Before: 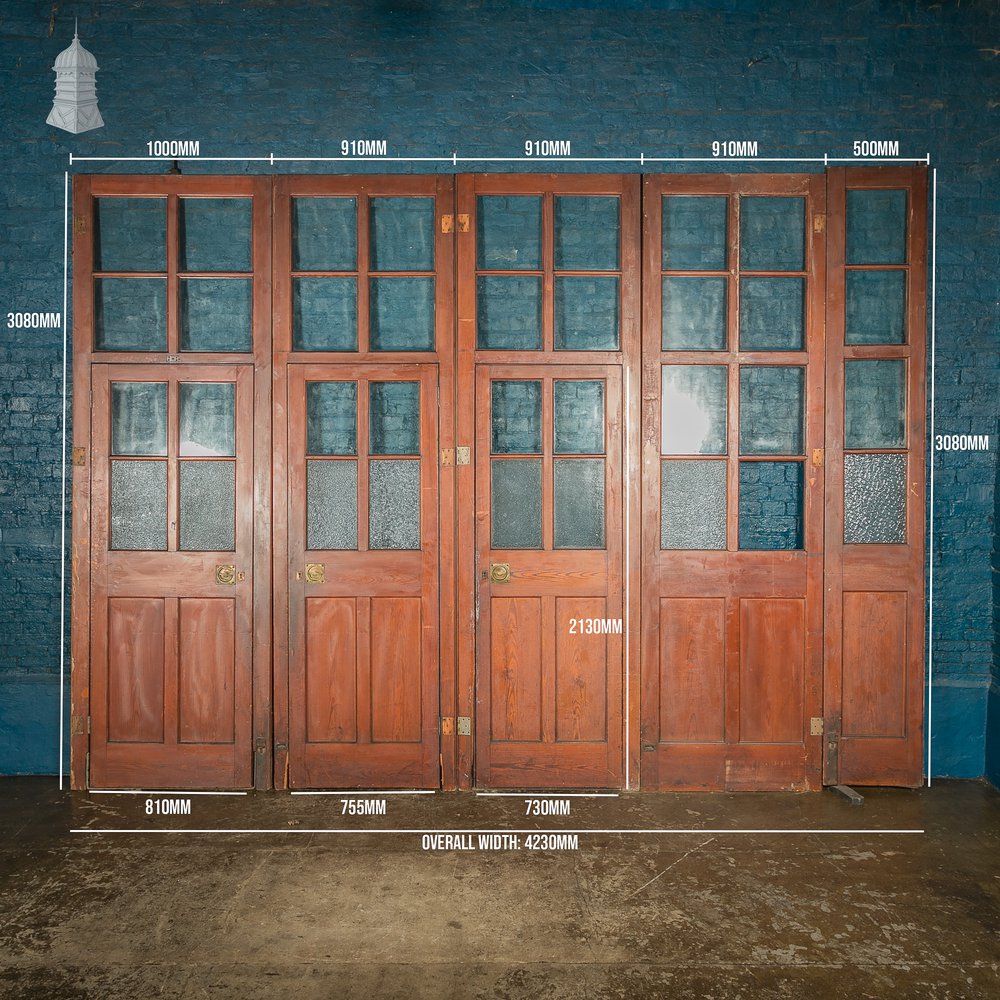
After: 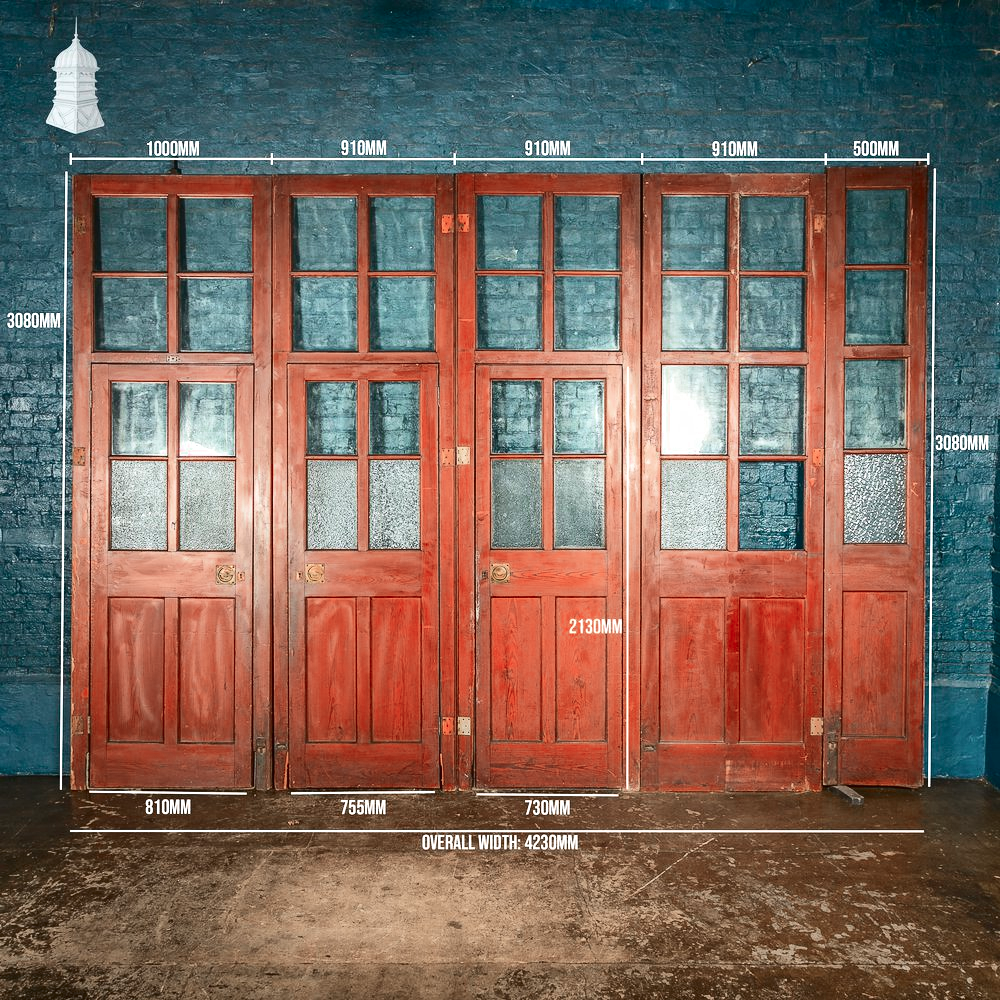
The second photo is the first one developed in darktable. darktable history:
shadows and highlights: soften with gaussian
exposure: black level correction 0, exposure 0.7 EV, compensate exposure bias true, compensate highlight preservation false
color zones: curves: ch0 [(0, 0.299) (0.25, 0.383) (0.456, 0.352) (0.736, 0.571)]; ch1 [(0, 0.63) (0.151, 0.568) (0.254, 0.416) (0.47, 0.558) (0.732, 0.37) (0.909, 0.492)]; ch2 [(0.004, 0.604) (0.158, 0.443) (0.257, 0.403) (0.761, 0.468)]
contrast brightness saturation: contrast 0.28
